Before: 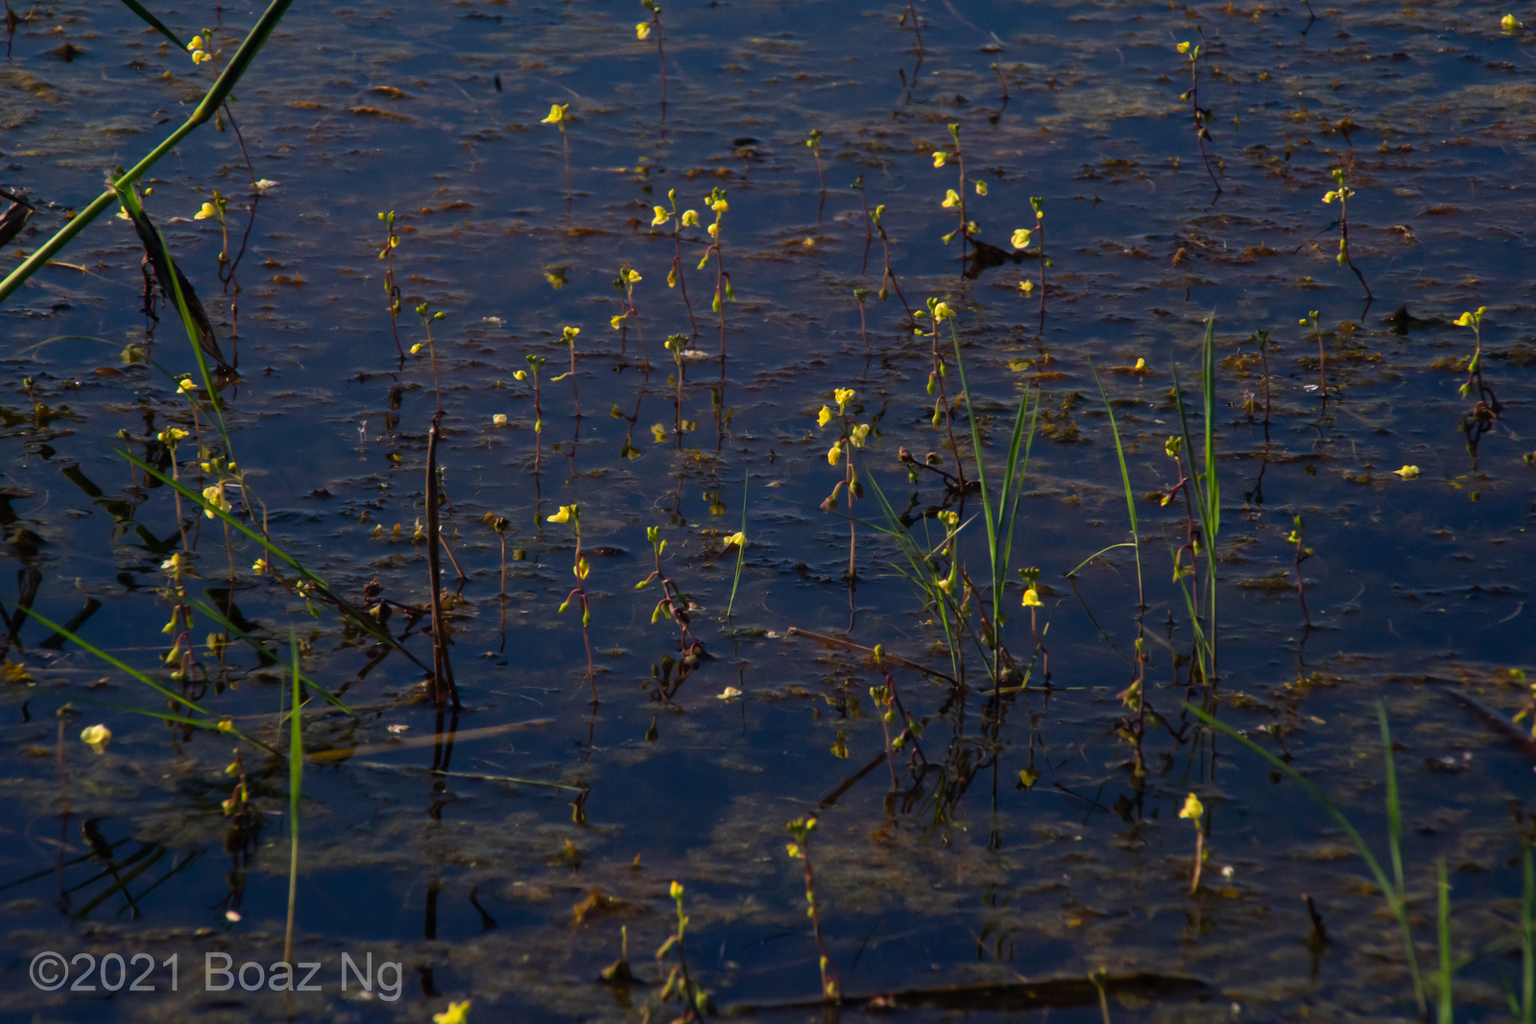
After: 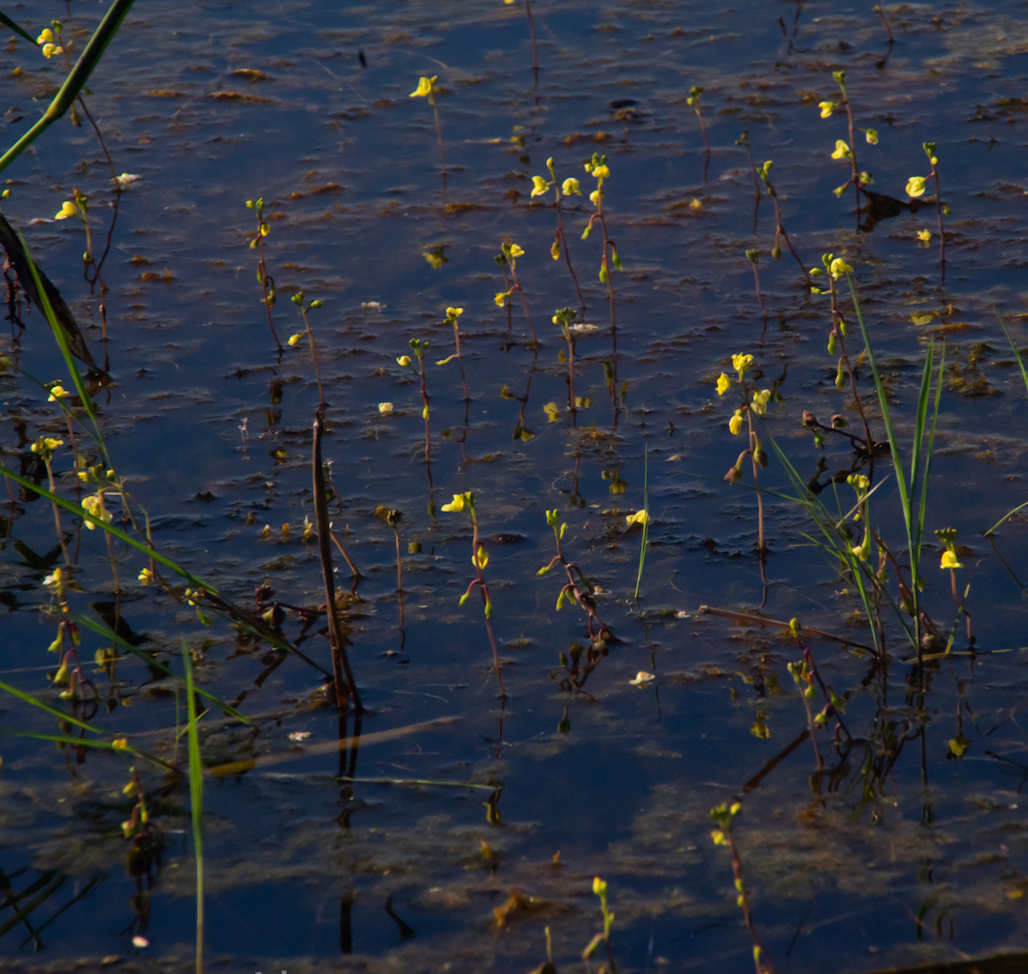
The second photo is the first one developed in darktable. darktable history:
rotate and perspective: rotation -3.52°, crop left 0.036, crop right 0.964, crop top 0.081, crop bottom 0.919
crop and rotate: left 6.617%, right 26.717%
